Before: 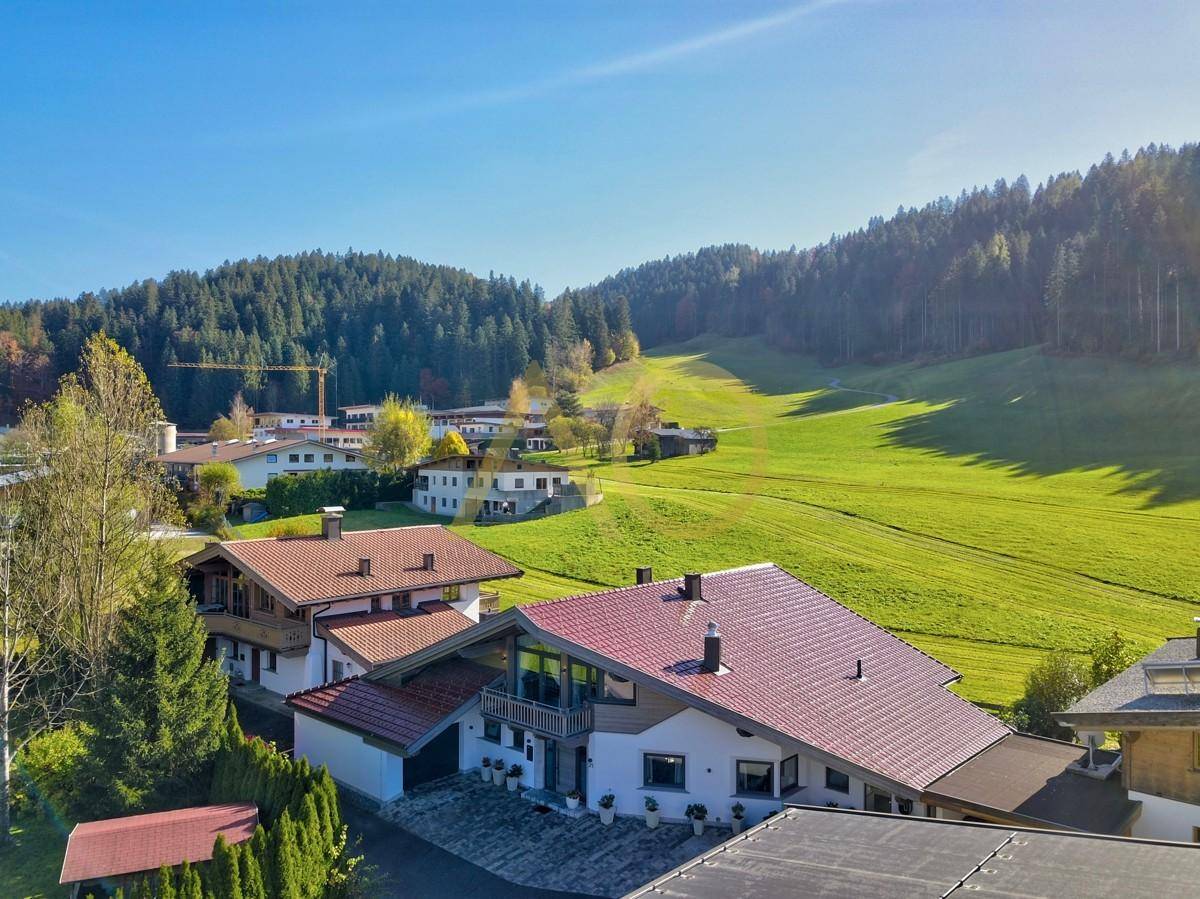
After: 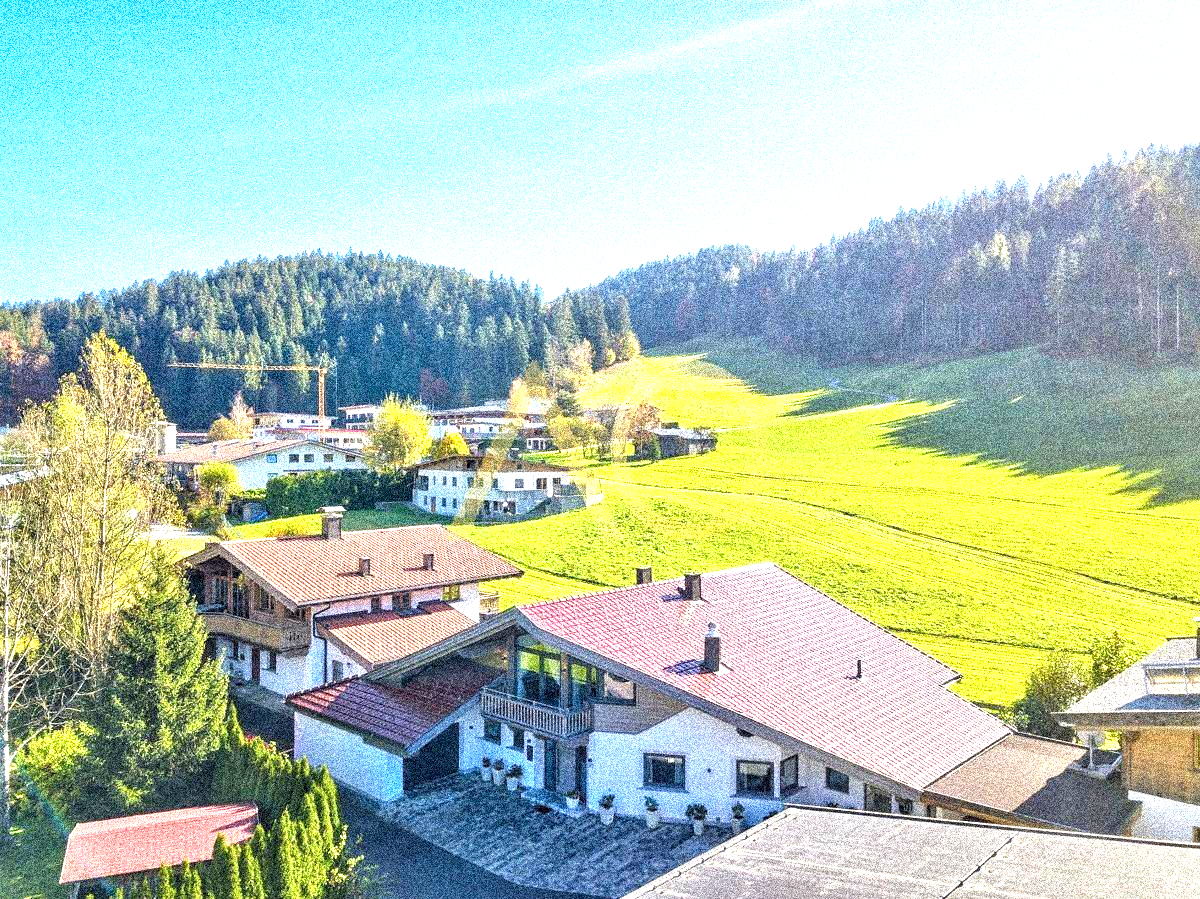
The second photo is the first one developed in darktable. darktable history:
grain: coarseness 3.75 ISO, strength 100%, mid-tones bias 0%
local contrast: on, module defaults
exposure: black level correction 0, exposure 1.625 EV, compensate exposure bias true, compensate highlight preservation false
